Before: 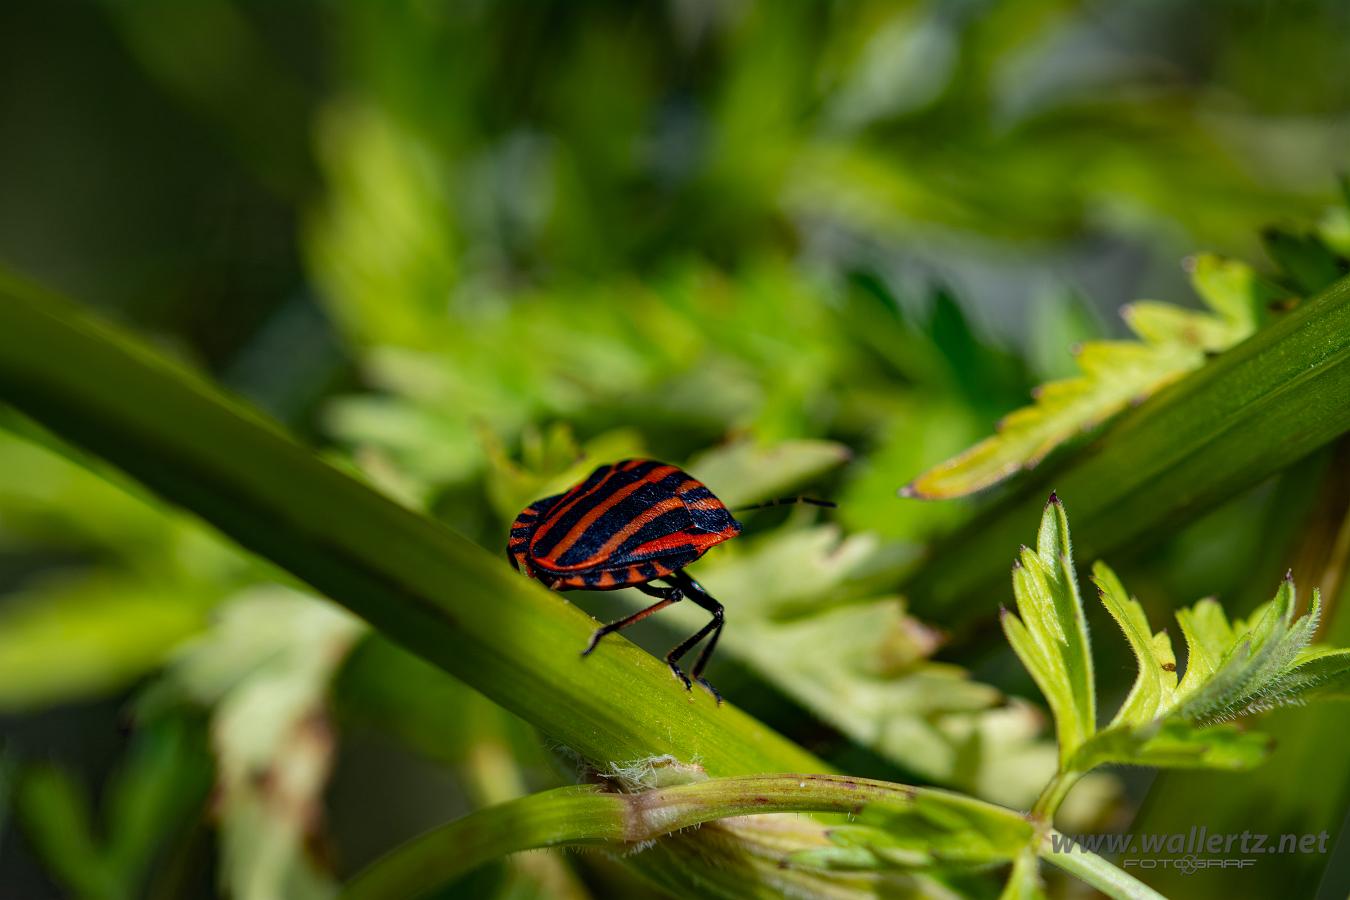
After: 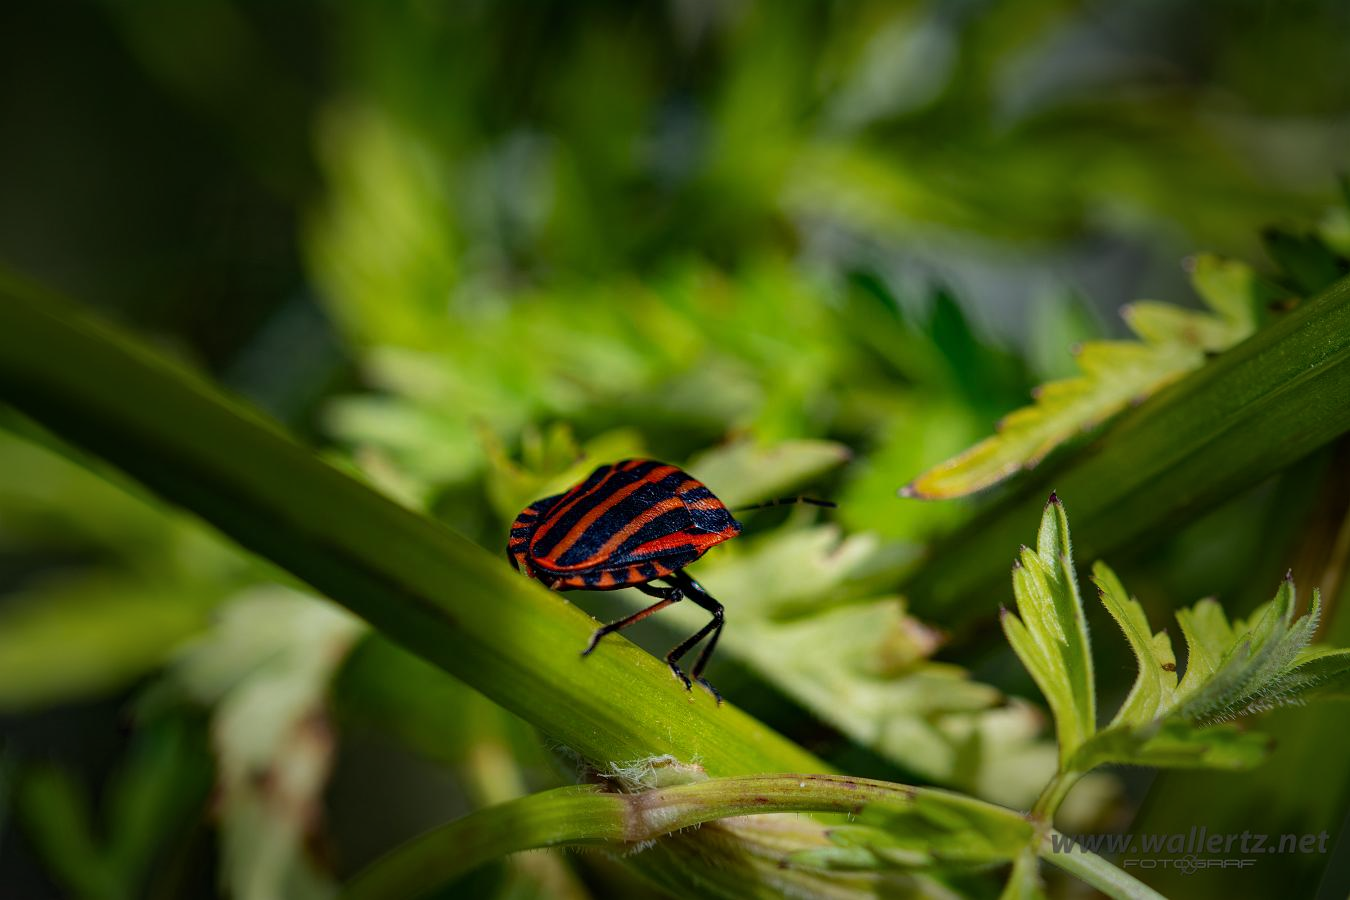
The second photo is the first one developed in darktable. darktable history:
vignetting: fall-off start 40.98%, fall-off radius 40.28%, saturation -0.024
